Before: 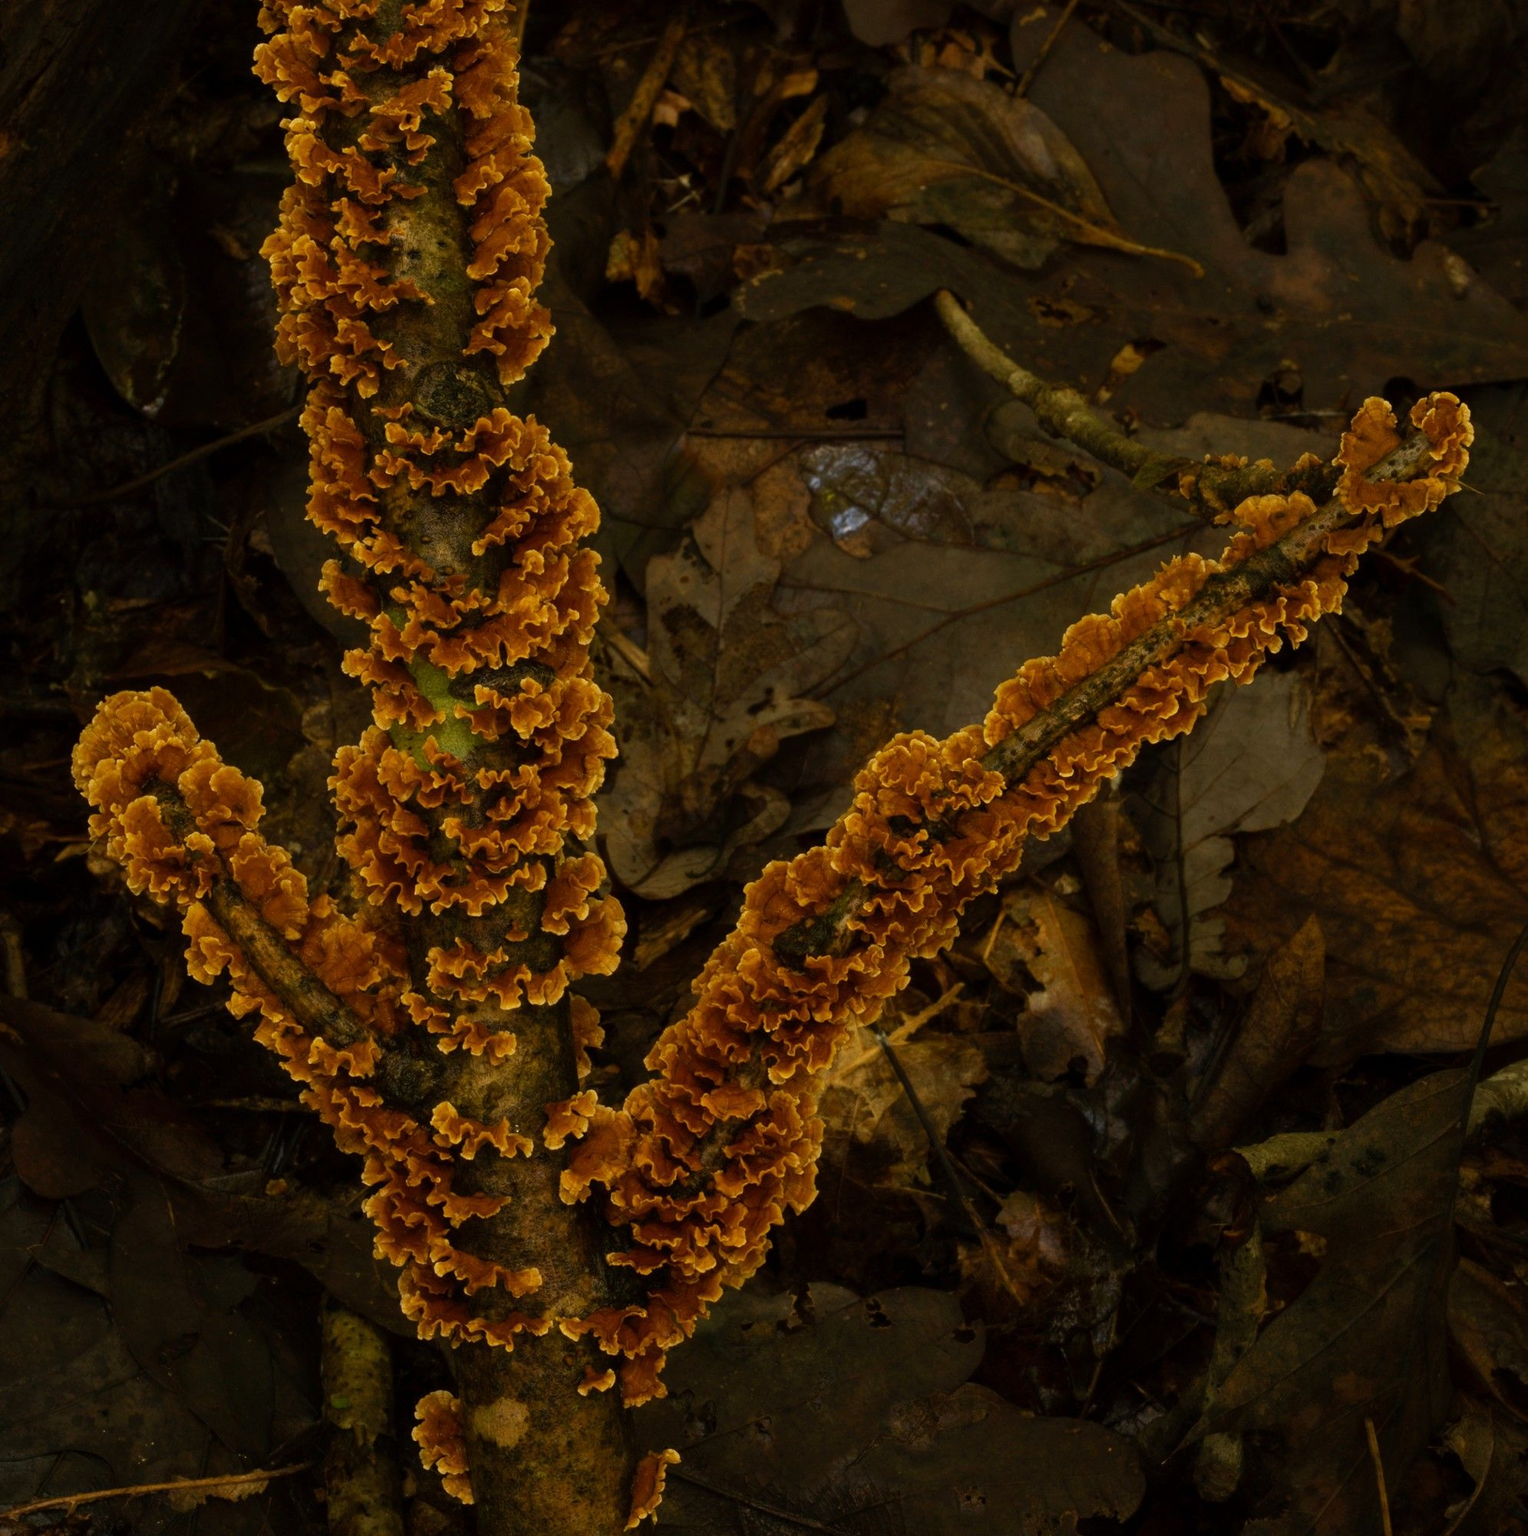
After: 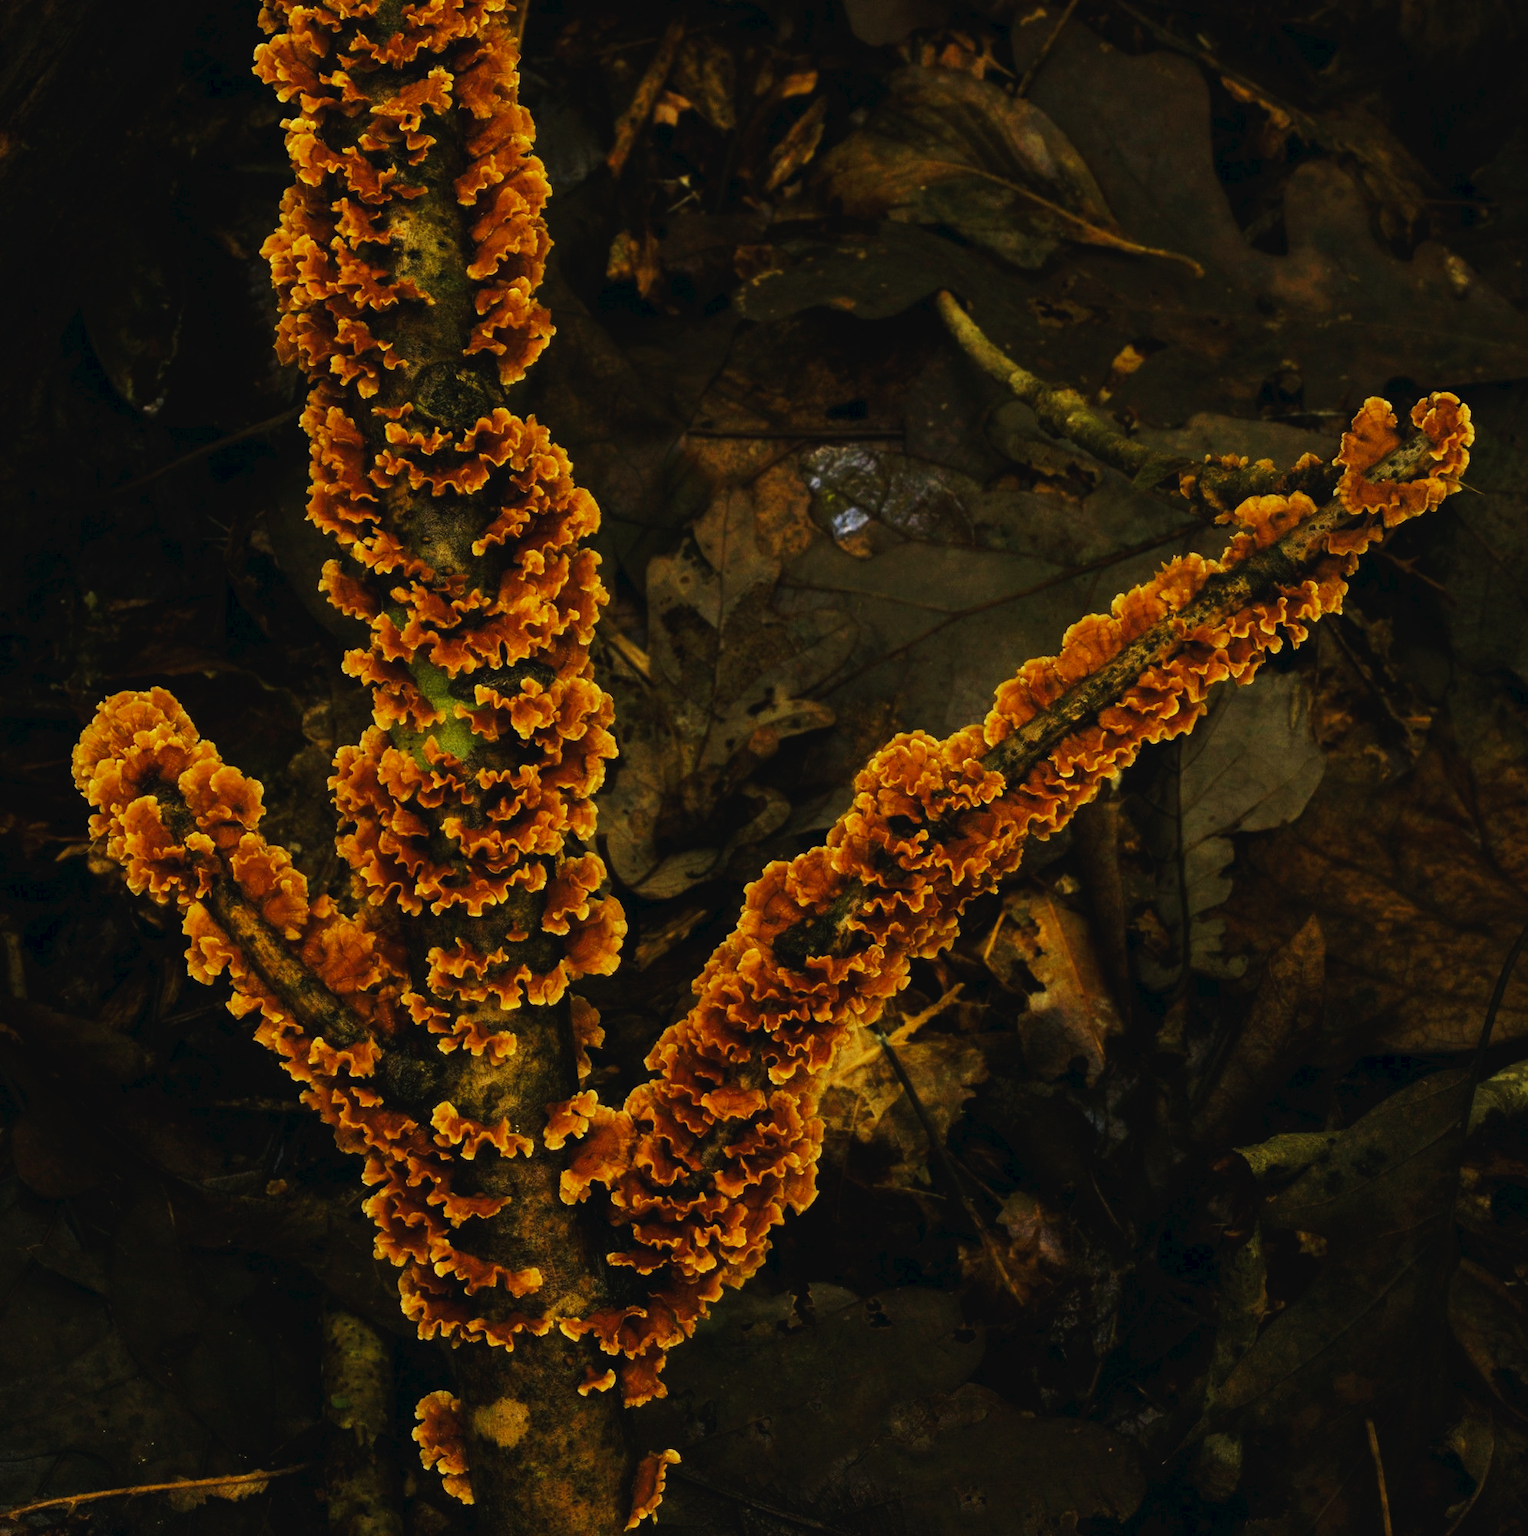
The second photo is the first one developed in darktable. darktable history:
tone curve: curves: ch0 [(0, 0) (0.003, 0.031) (0.011, 0.033) (0.025, 0.036) (0.044, 0.045) (0.069, 0.06) (0.1, 0.079) (0.136, 0.109) (0.177, 0.15) (0.224, 0.192) (0.277, 0.262) (0.335, 0.347) (0.399, 0.433) (0.468, 0.528) (0.543, 0.624) (0.623, 0.705) (0.709, 0.788) (0.801, 0.865) (0.898, 0.933) (1, 1)], preserve colors none
color look up table: target L [86.78, 87.74, 82.93, 78.87, 71.46, 62.25, 55.66, 57.38, 50.5, 41.99, 32.52, 8.742, 200.46, 89.82, 84.16, 71.11, 66.6, 64.62, 57.74, 58.9, 50.71, 55.26, 48.04, 43.18, 30.37, 20.63, 18.54, 92.42, 81.68, 73.52, 68.82, 58.81, 53.74, 55.92, 47.91, 44.66, 43.32, 40.94, 35.21, 34.7, 26.48, 6.282, 8.119, 94.23, 73.62, 73.44, 65.46, 66.48, 37.35], target a [-51.16, -44.63, -22.93, -24.22, -64.05, -56.92, -35.6, -40.95, -3.328, -34.38, -26.56, -17.51, 0, 0.809, -1.205, 19.15, 45.27, 40.24, -1.504, 27.63, 73.42, 31.92, 66.89, 58.09, 3.34, 28.76, 31.49, 7.623, 27.29, 43.44, 41.83, 29.99, 80.8, 77.42, 68.51, 14.59, 37.1, 40.18, -0.549, 52.04, 40.2, 4.283, 29.83, -12.16, -29.22, -37.46, -7.136, -10.46, -18.36], target b [52.16, 10.53, 79.9, 26.72, 35.29, 50.02, 42.64, 17.8, 44.38, 32.86, 28.91, 11.4, 0, 19.75, 75.15, 67.65, 5.792, 47.44, 36.45, 25.91, 8.833, 52.18, 55.54, 35.87, 13.05, 0.607, 31.15, -0.033, -23.1, -22.87, -45.16, -19.81, -35.38, -61.07, -13.76, -68.59, -84.05, -39.62, -22.77, -59.54, -15.2, -25.31, -44.11, -2.466, -28.85, -4.62, -42.14, -4.897, -6.609], num patches 49
